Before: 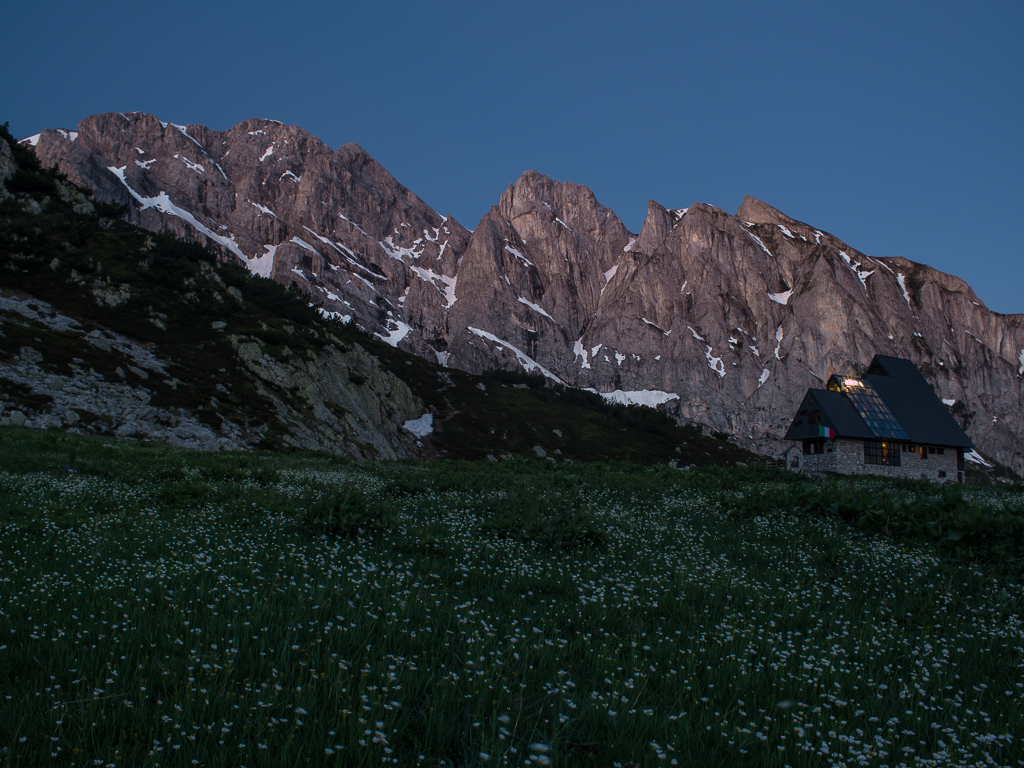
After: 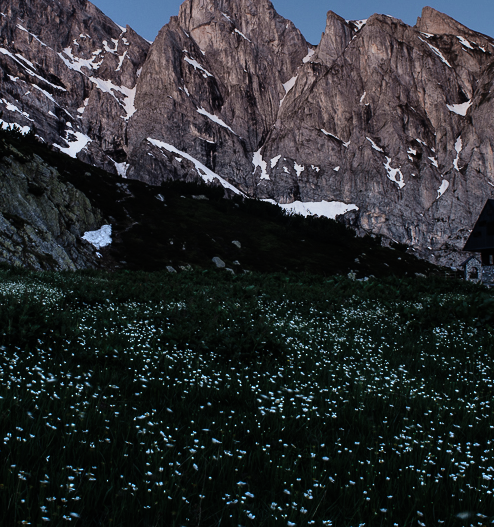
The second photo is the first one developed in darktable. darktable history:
tone equalizer: -8 EV -1.84 EV, -7 EV -1.16 EV, -6 EV -1.62 EV, smoothing diameter 25%, edges refinement/feathering 10, preserve details guided filter
exposure: compensate highlight preservation false
sigmoid: skew -0.2, preserve hue 0%, red attenuation 0.1, red rotation 0.035, green attenuation 0.1, green rotation -0.017, blue attenuation 0.15, blue rotation -0.052, base primaries Rec2020
crop: left 31.379%, top 24.658%, right 20.326%, bottom 6.628%
color zones: curves: ch0 [(0, 0.5) (0.125, 0.4) (0.25, 0.5) (0.375, 0.4) (0.5, 0.4) (0.625, 0.6) (0.75, 0.6) (0.875, 0.5)]; ch1 [(0, 0.35) (0.125, 0.45) (0.25, 0.35) (0.375, 0.35) (0.5, 0.35) (0.625, 0.35) (0.75, 0.45) (0.875, 0.35)]; ch2 [(0, 0.6) (0.125, 0.5) (0.25, 0.5) (0.375, 0.6) (0.5, 0.6) (0.625, 0.5) (0.75, 0.5) (0.875, 0.5)]
shadows and highlights: shadows 49, highlights -41, soften with gaussian
